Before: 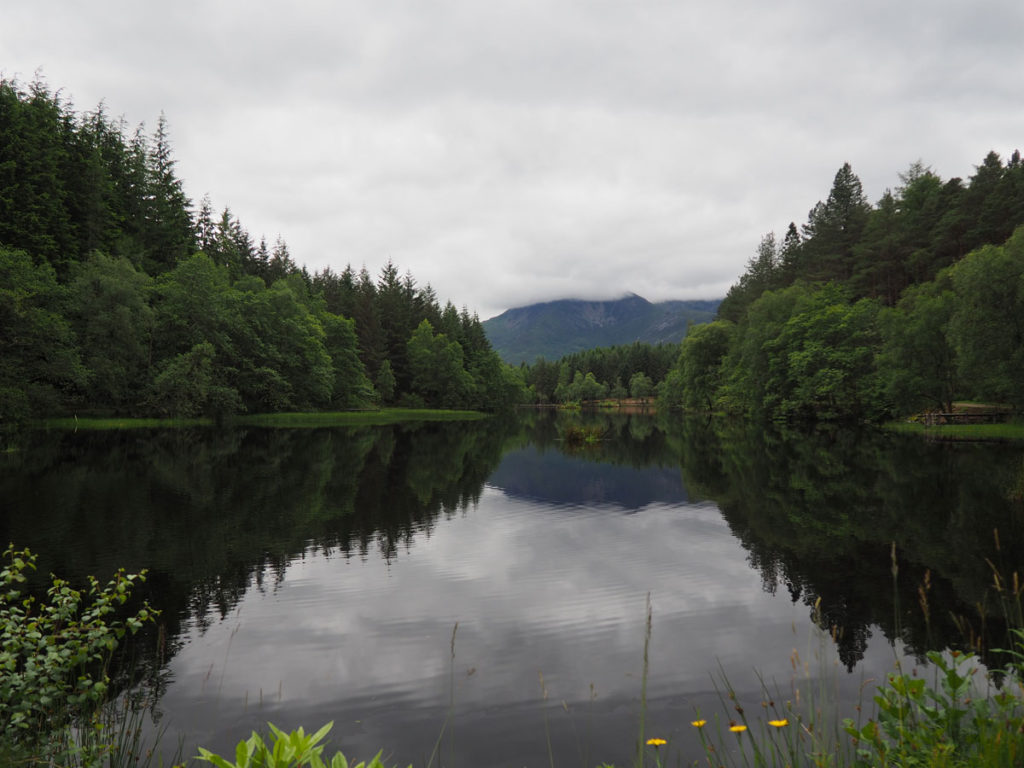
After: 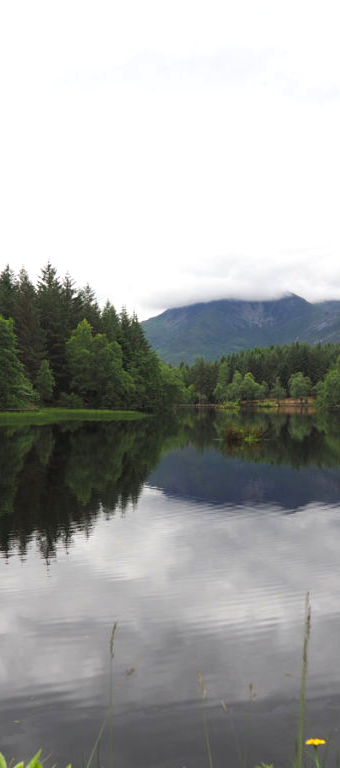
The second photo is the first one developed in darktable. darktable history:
exposure: black level correction 0, exposure 0.6 EV, compensate highlight preservation false
crop: left 33.36%, right 33.36%
